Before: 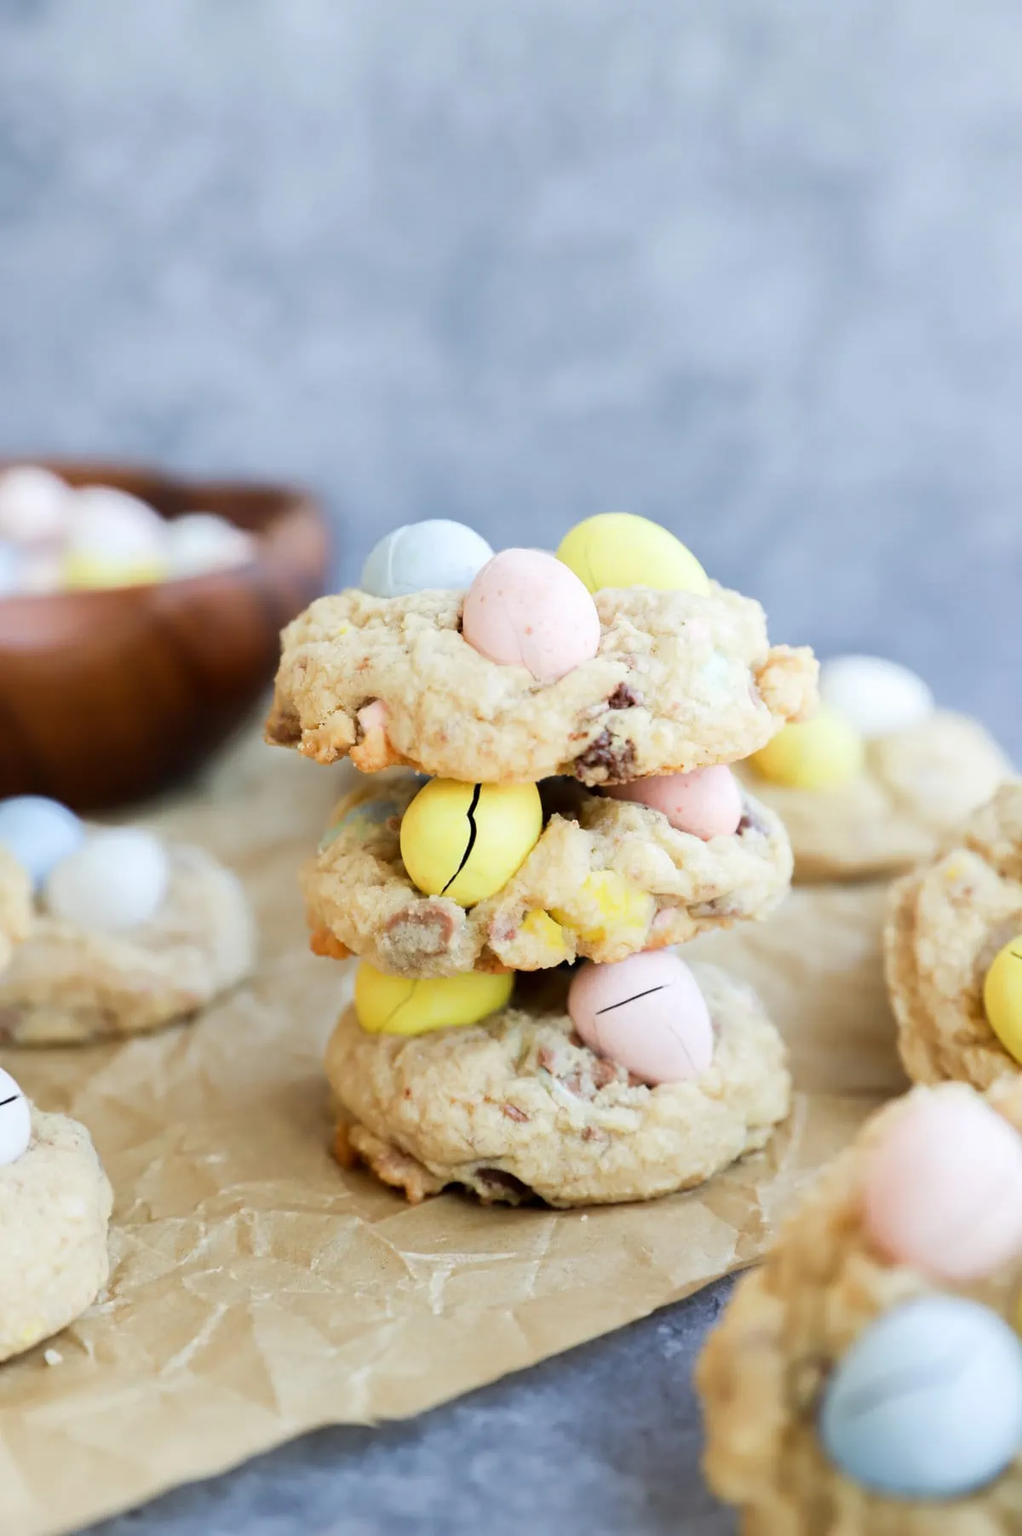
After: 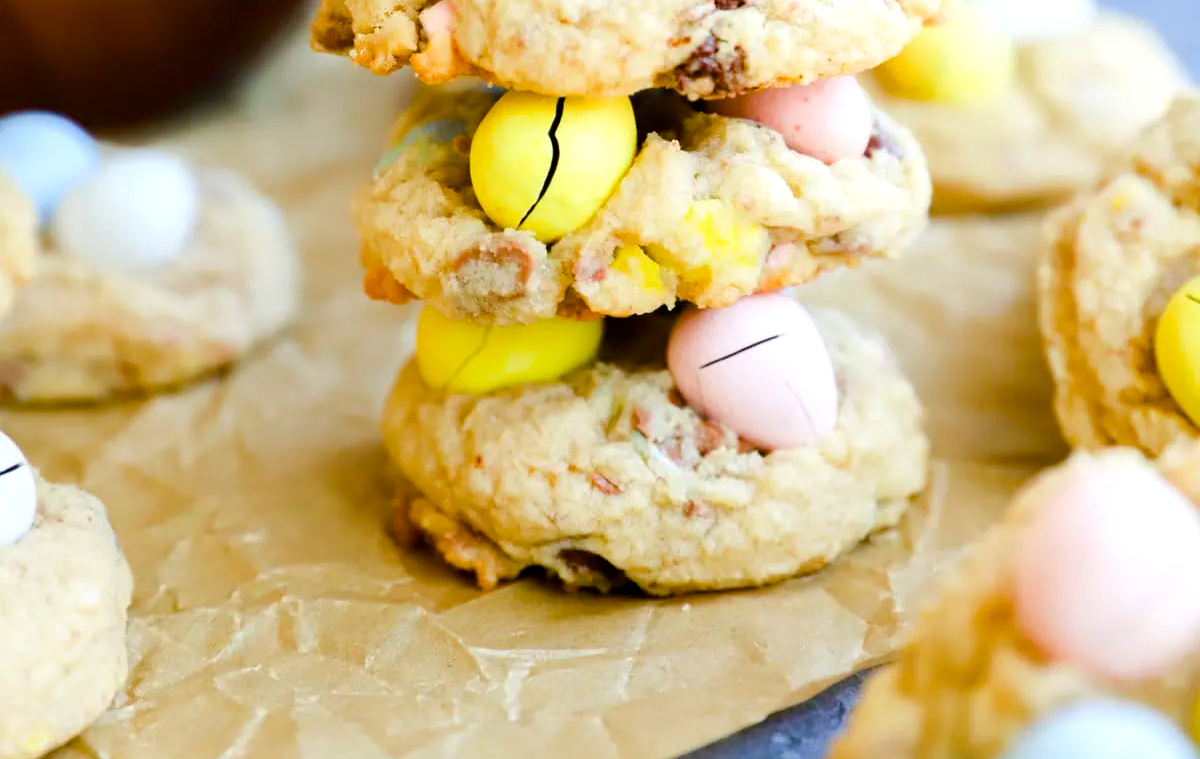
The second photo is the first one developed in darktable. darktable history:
color balance rgb: linear chroma grading › global chroma 15.52%, perceptual saturation grading › global saturation 0.984%, perceptual saturation grading › mid-tones 6.38%, perceptual saturation grading › shadows 71.526%, perceptual brilliance grading › highlights 6.03%, perceptual brilliance grading › mid-tones 16.932%, perceptual brilliance grading › shadows -5.444%, global vibrance 18.939%
crop: top 45.626%, bottom 12.251%
